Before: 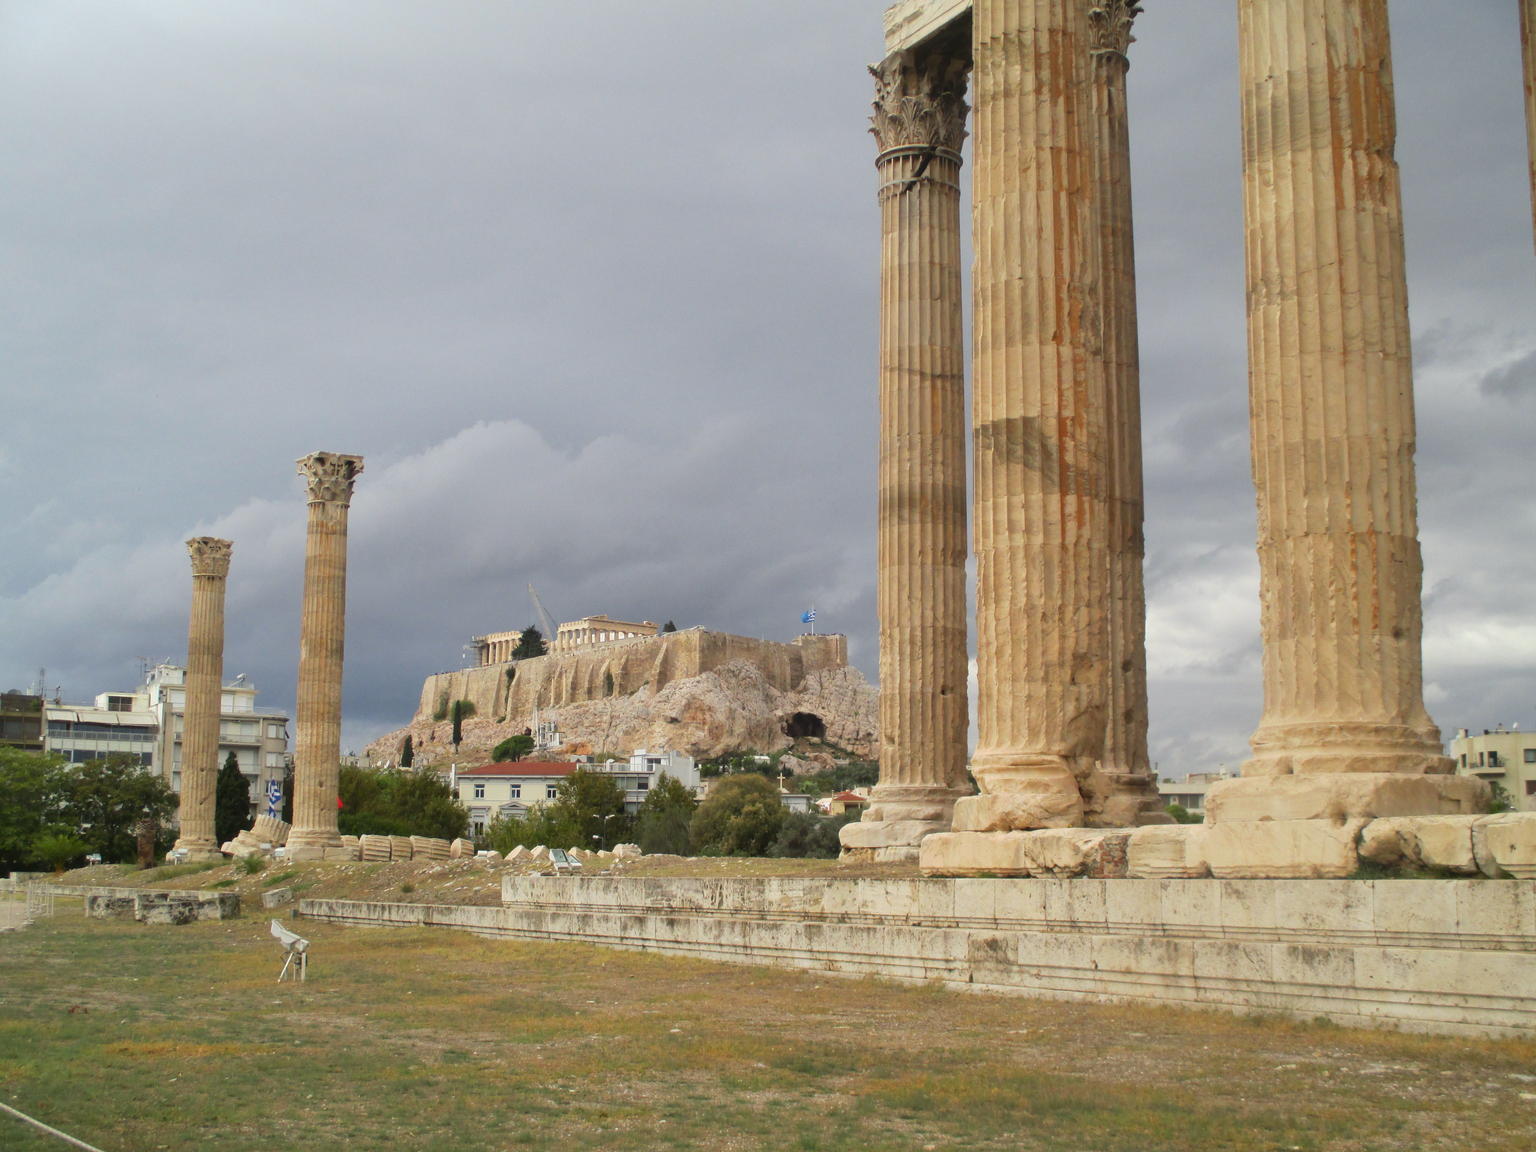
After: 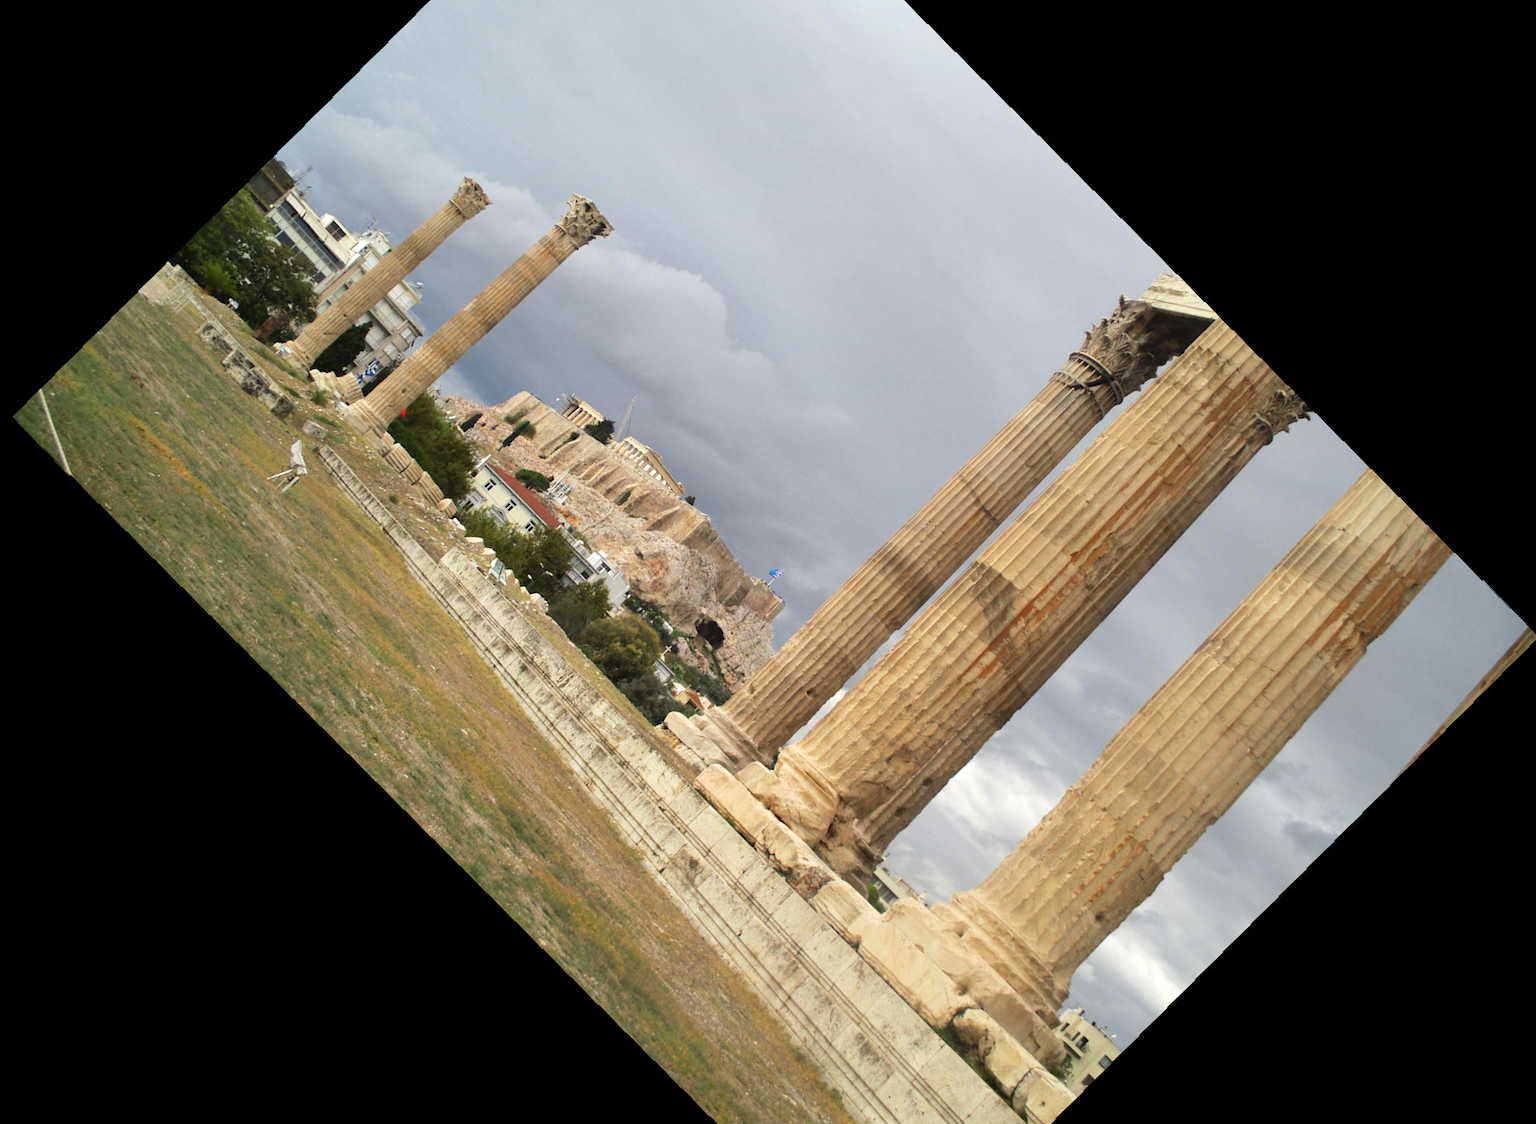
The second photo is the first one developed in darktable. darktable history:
tone equalizer: -8 EV -0.417 EV, -7 EV -0.389 EV, -6 EV -0.333 EV, -5 EV -0.222 EV, -3 EV 0.222 EV, -2 EV 0.333 EV, -1 EV 0.389 EV, +0 EV 0.417 EV, edges refinement/feathering 500, mask exposure compensation -1.25 EV, preserve details no
crop and rotate: angle -46.26°, top 16.234%, right 0.912%, bottom 11.704%
rotate and perspective: rotation -1.17°, automatic cropping off
